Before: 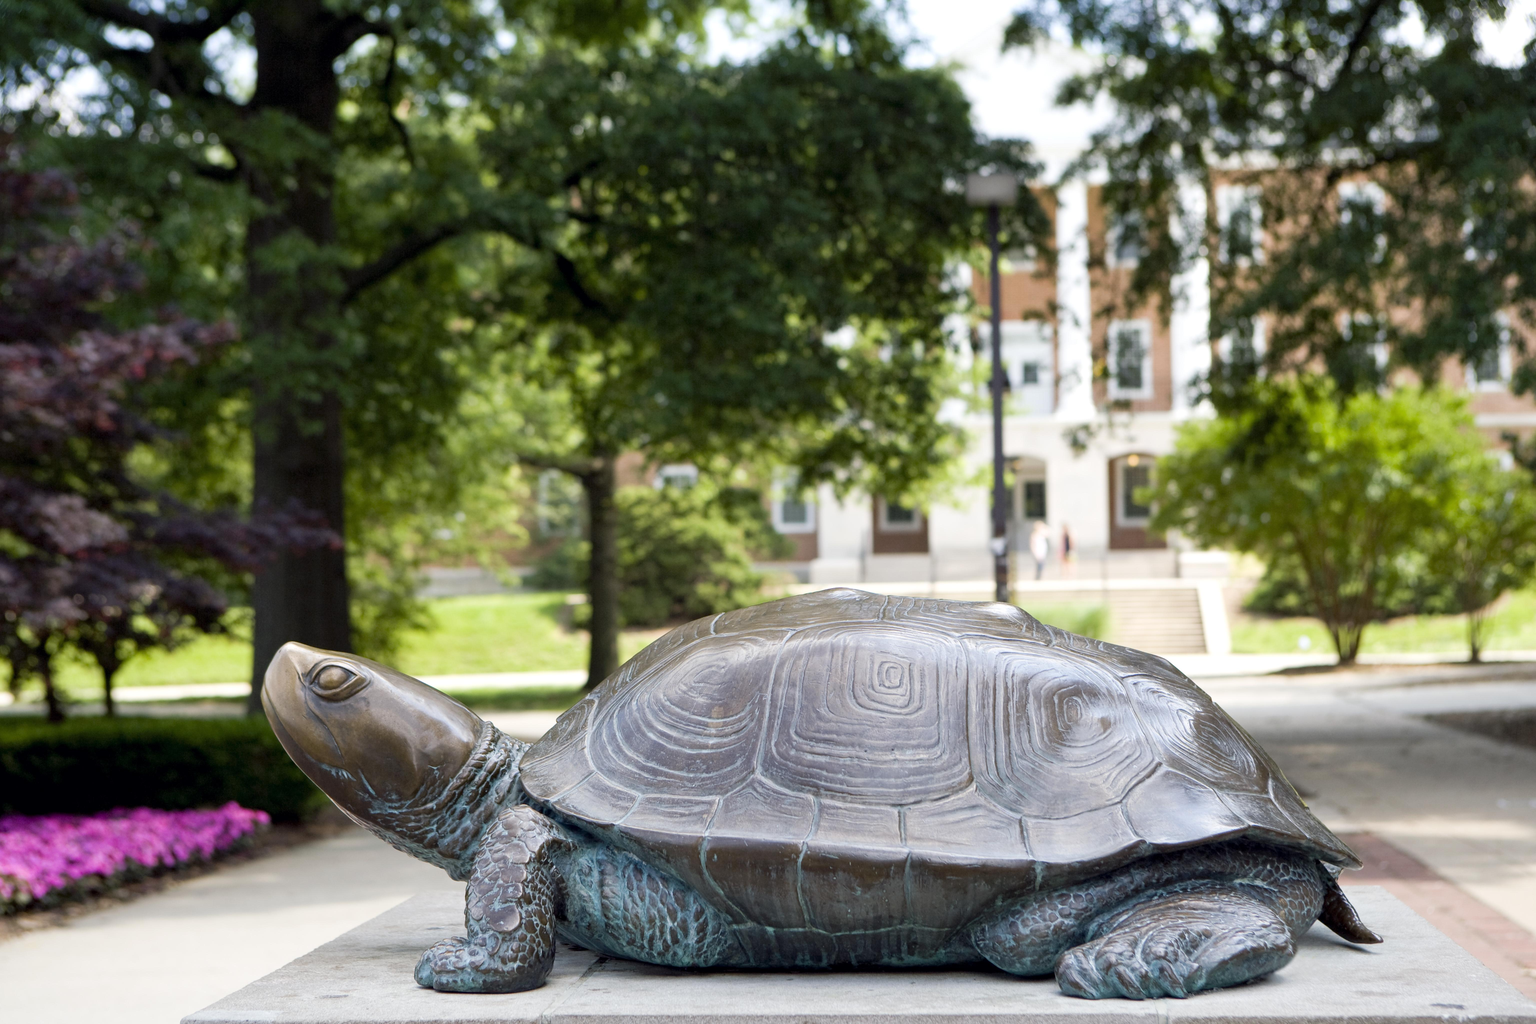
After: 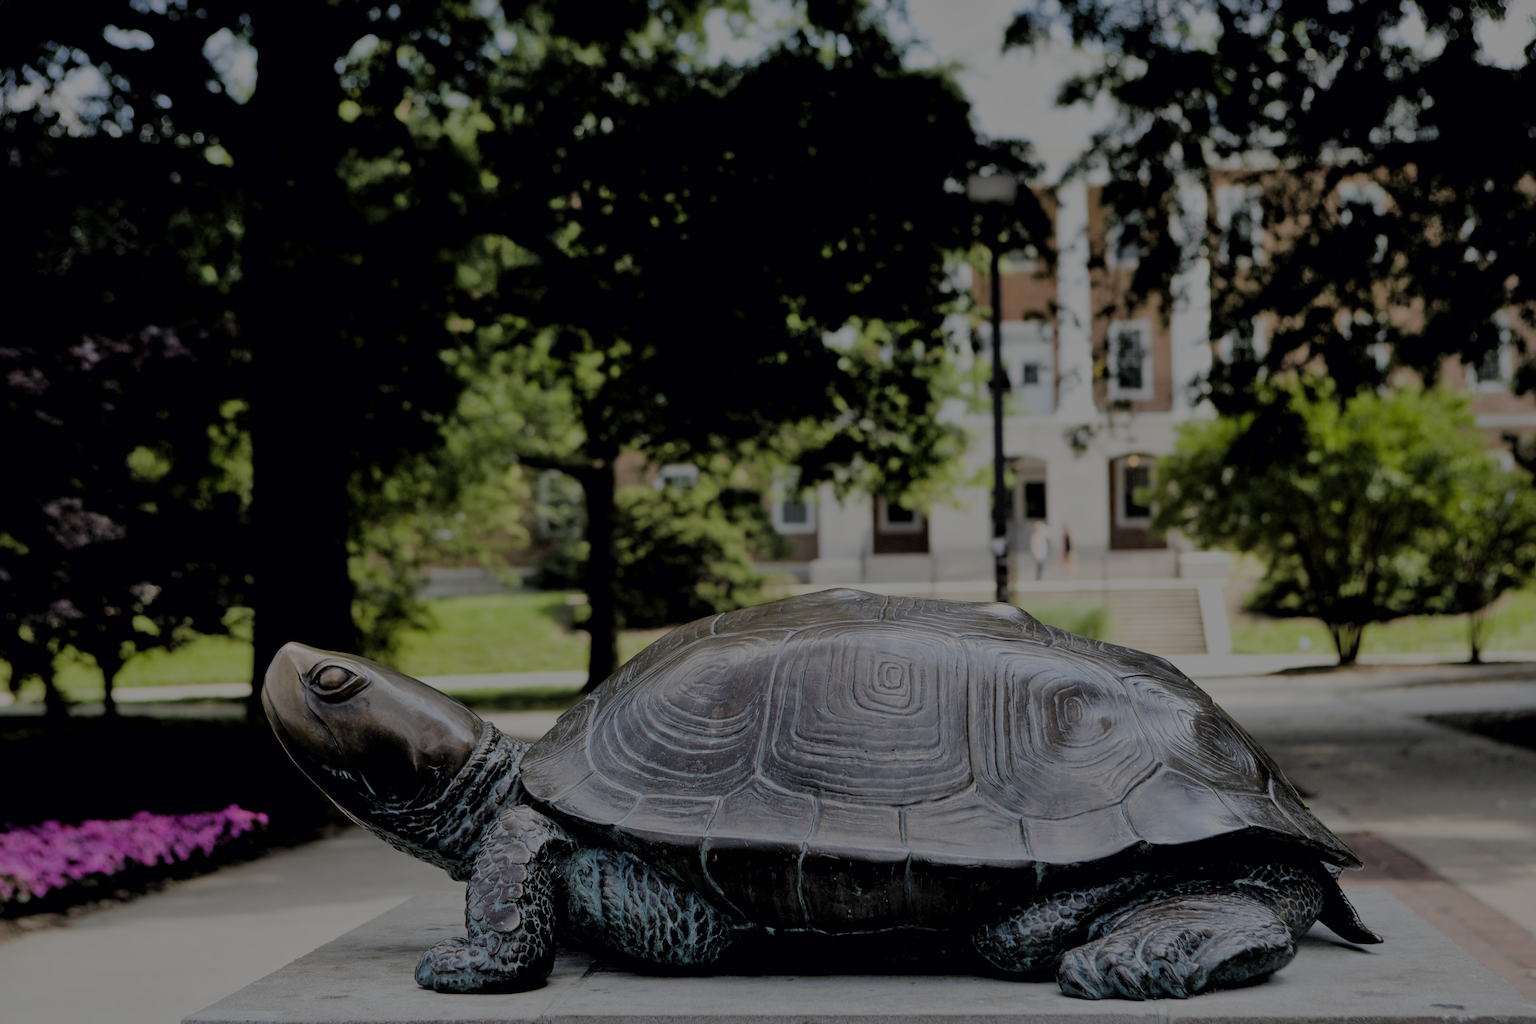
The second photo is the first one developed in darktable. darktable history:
filmic rgb: black relative exposure -7.15 EV, white relative exposure 5.36 EV, hardness 3.02, color science v6 (2022)
exposure: exposure -2.002 EV, compensate highlight preservation false
shadows and highlights: shadows 40, highlights -60
rgb levels: levels [[0.01, 0.419, 0.839], [0, 0.5, 1], [0, 0.5, 1]]
